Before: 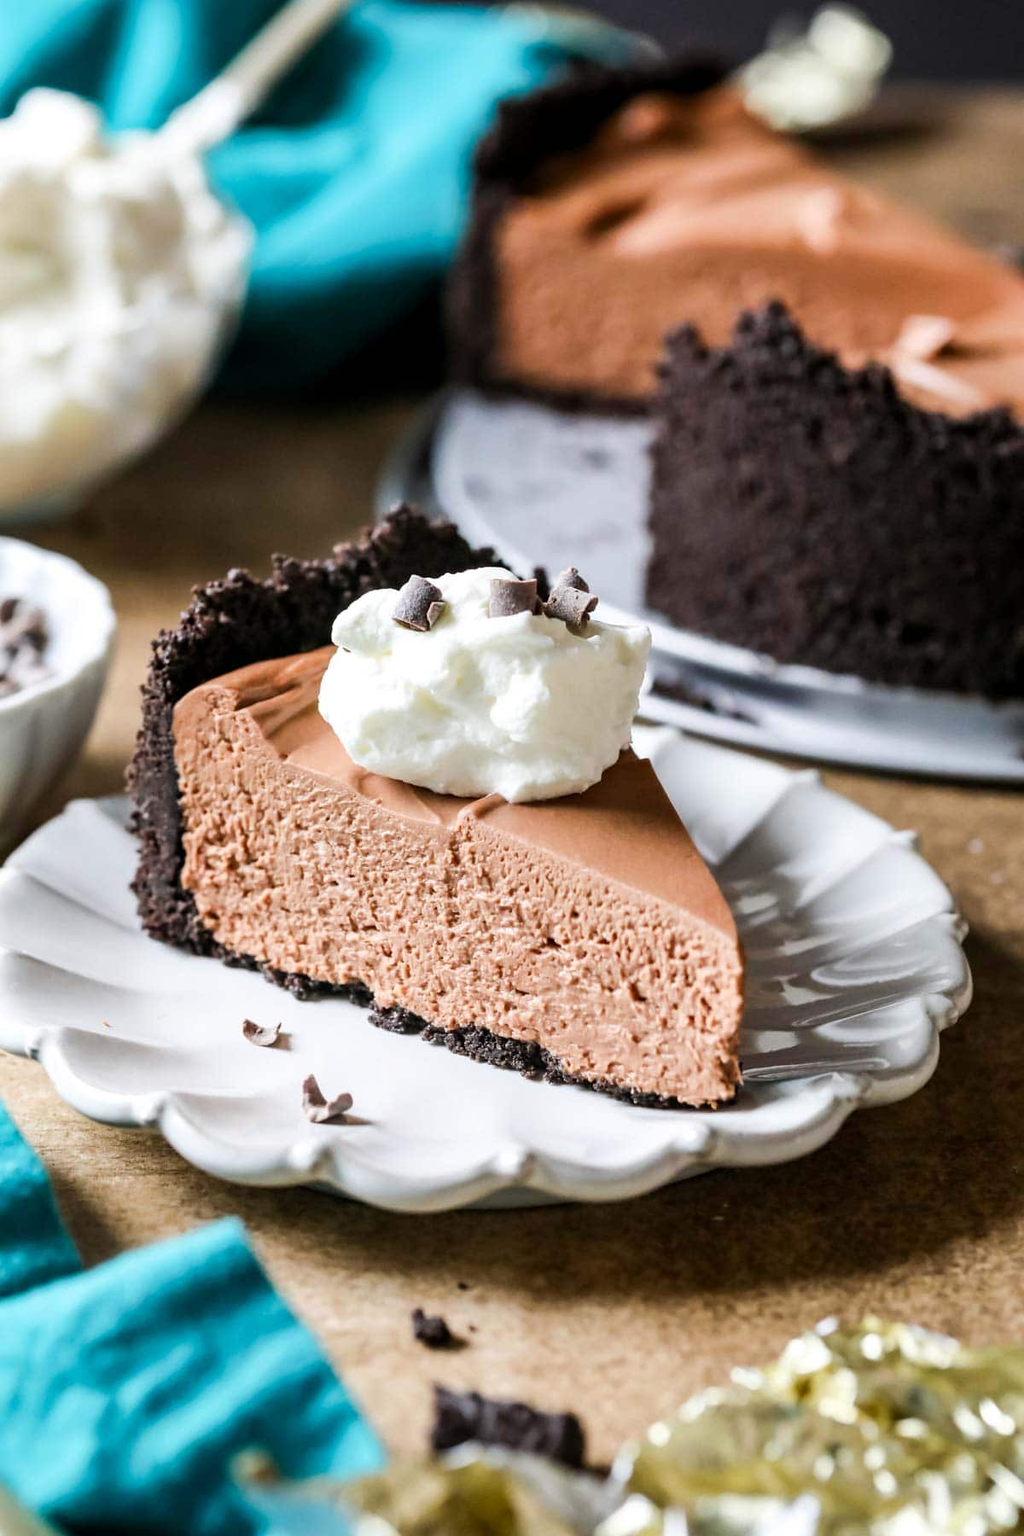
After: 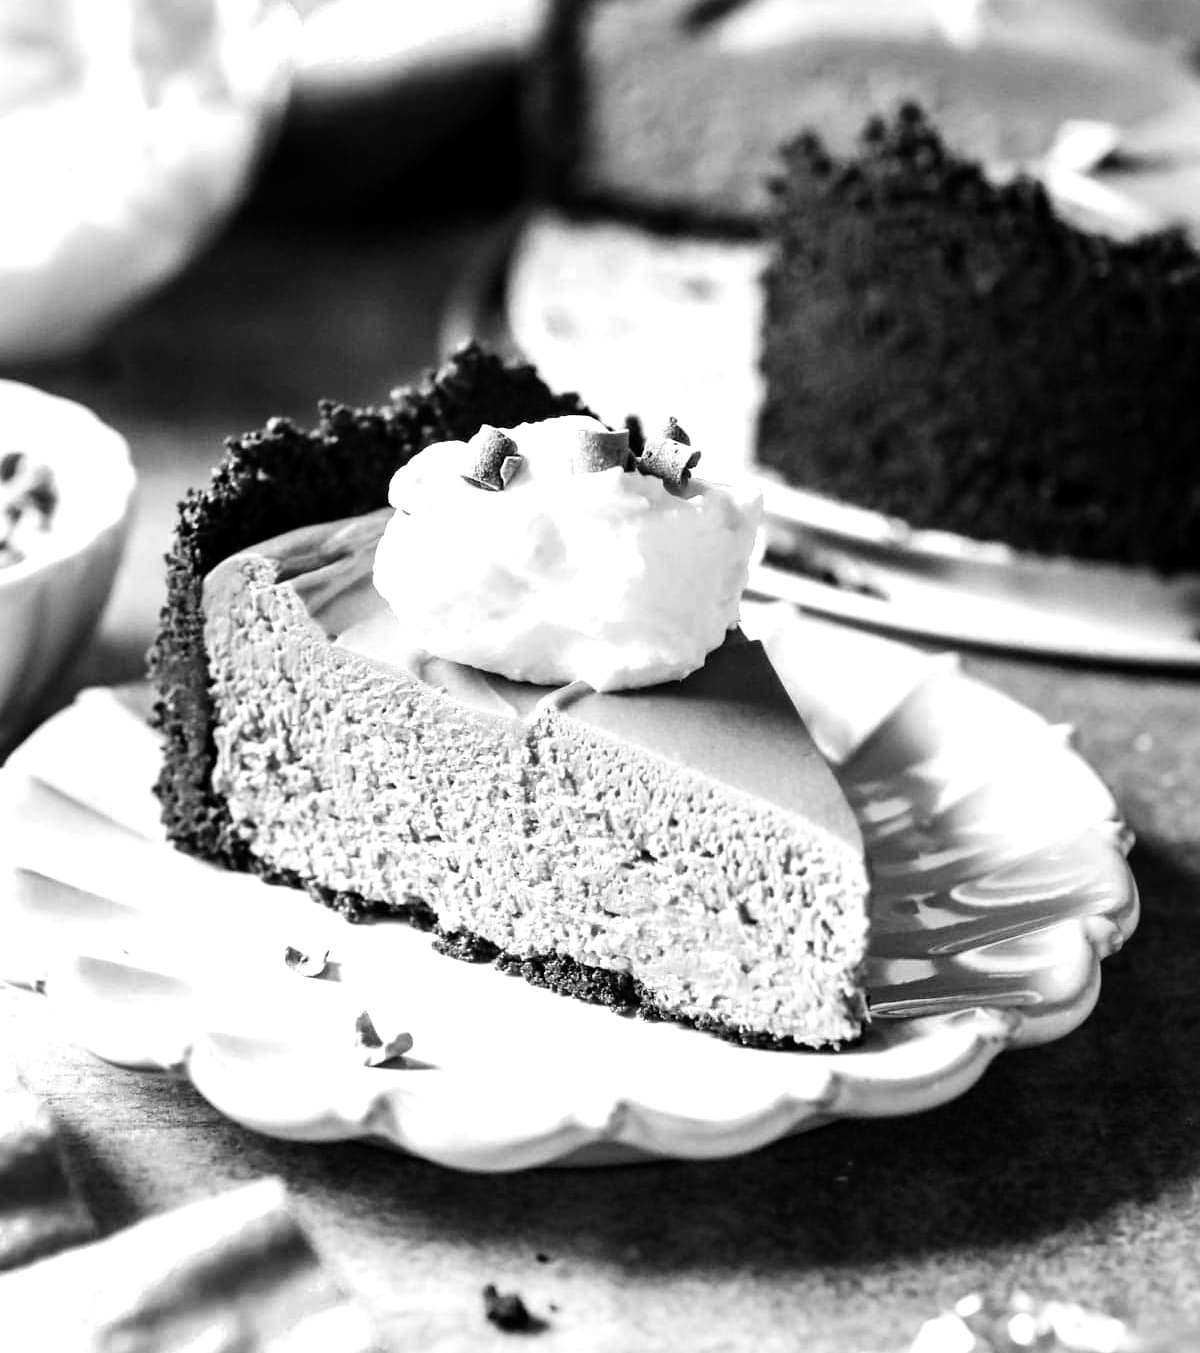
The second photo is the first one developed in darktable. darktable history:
crop: top 13.845%, bottom 10.949%
color zones: curves: ch0 [(0, 0.613) (0.01, 0.613) (0.245, 0.448) (0.498, 0.529) (0.642, 0.665) (0.879, 0.777) (0.99, 0.613)]; ch1 [(0, 0) (0.143, 0) (0.286, 0) (0.429, 0) (0.571, 0) (0.714, 0) (0.857, 0)]
contrast brightness saturation: contrast 0.102, saturation -0.297
tone equalizer: -8 EV -0.71 EV, -7 EV -0.677 EV, -6 EV -0.637 EV, -5 EV -0.415 EV, -3 EV 0.394 EV, -2 EV 0.6 EV, -1 EV 0.674 EV, +0 EV 0.759 EV, mask exposure compensation -0.511 EV
exposure: exposure -0.052 EV, compensate highlight preservation false
